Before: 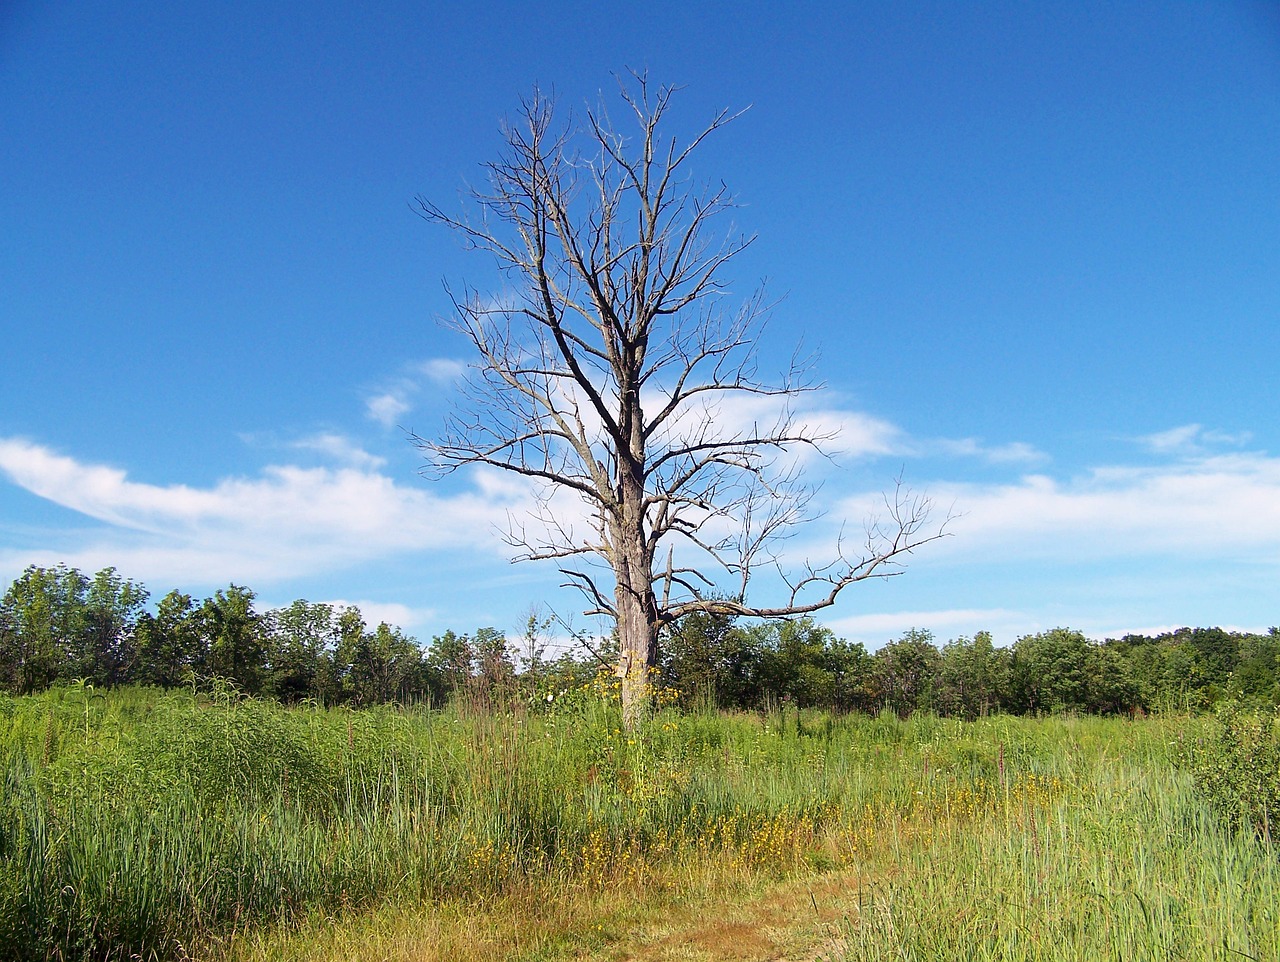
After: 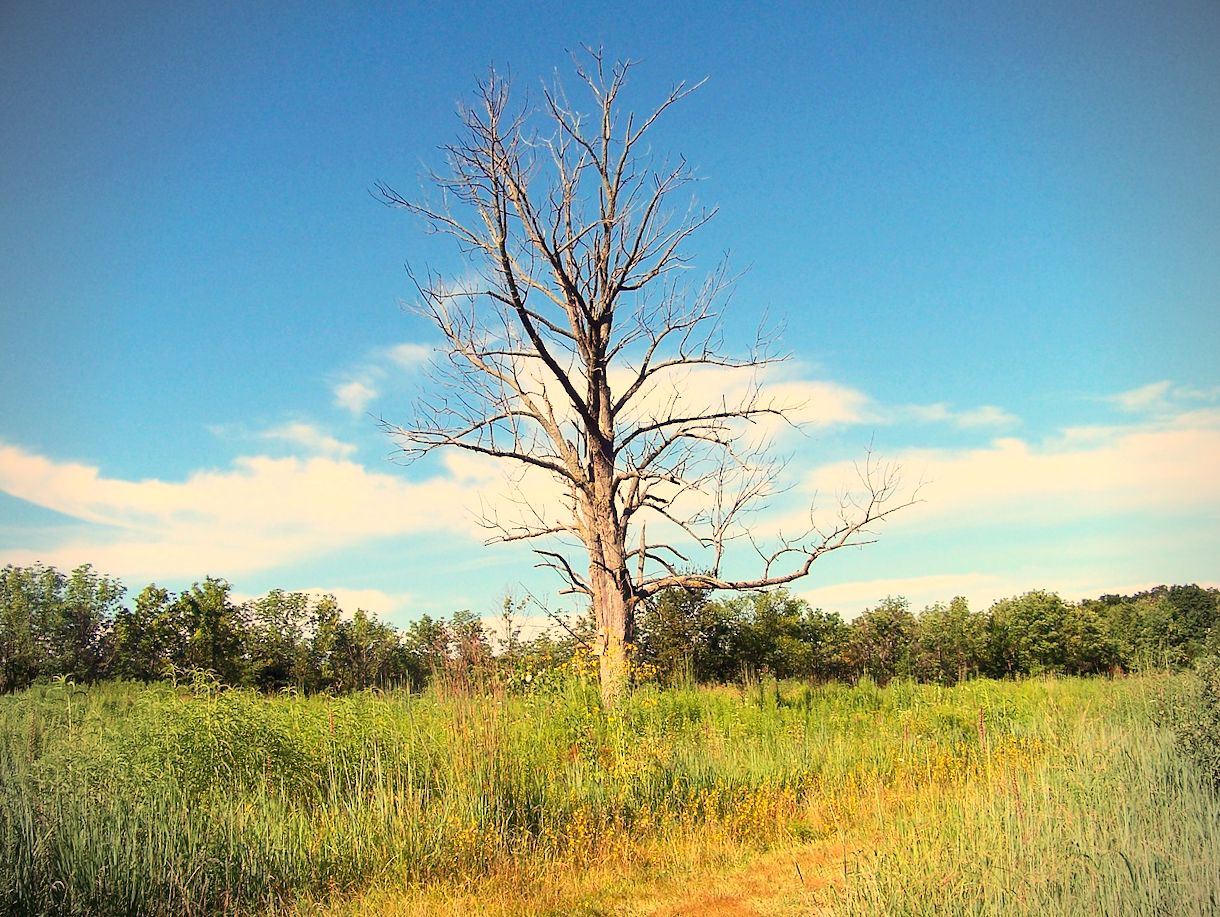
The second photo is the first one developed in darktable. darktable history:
vignetting: fall-off start 79.88%
contrast brightness saturation: contrast 0.2, brightness 0.16, saturation 0.22
white balance: red 1.138, green 0.996, blue 0.812
rotate and perspective: rotation -2.12°, lens shift (vertical) 0.009, lens shift (horizontal) -0.008, automatic cropping original format, crop left 0.036, crop right 0.964, crop top 0.05, crop bottom 0.959
